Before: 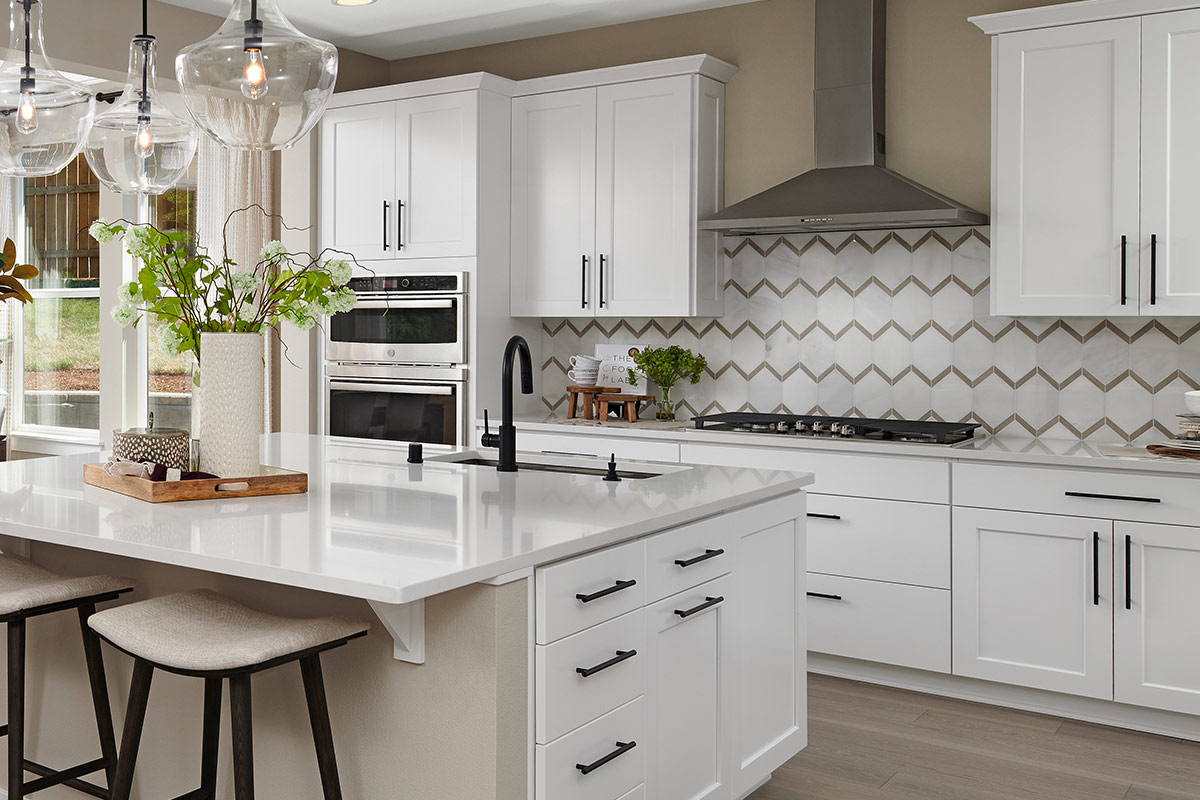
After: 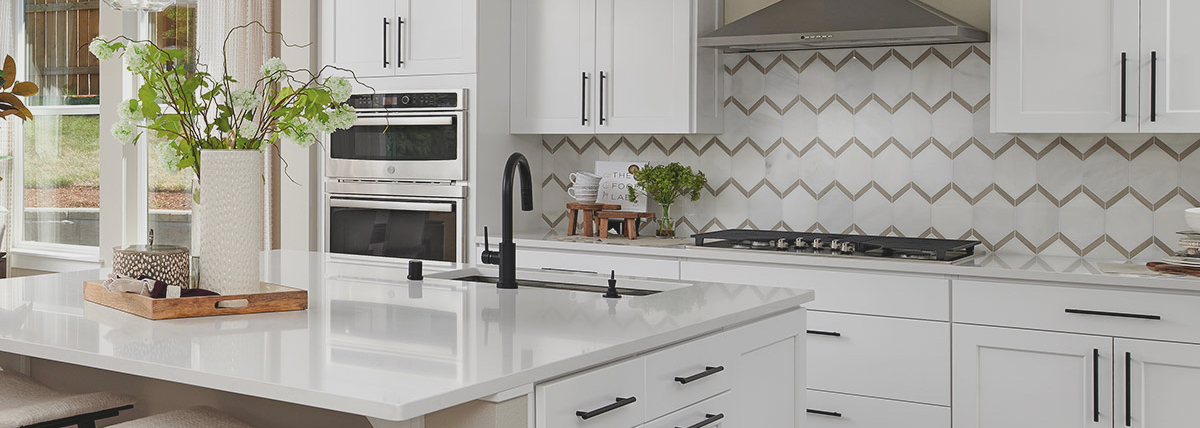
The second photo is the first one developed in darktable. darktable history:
contrast brightness saturation: contrast -0.15, brightness 0.05, saturation -0.12
crop and rotate: top 23.043%, bottom 23.437%
